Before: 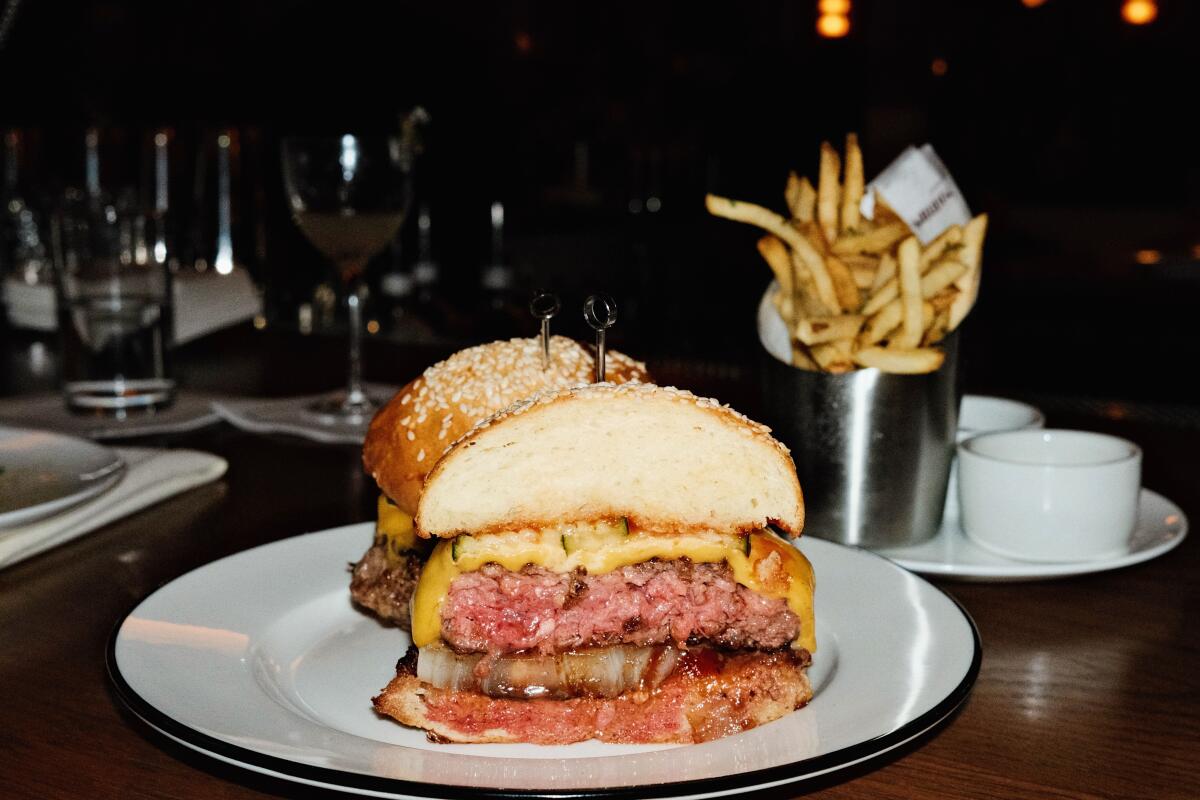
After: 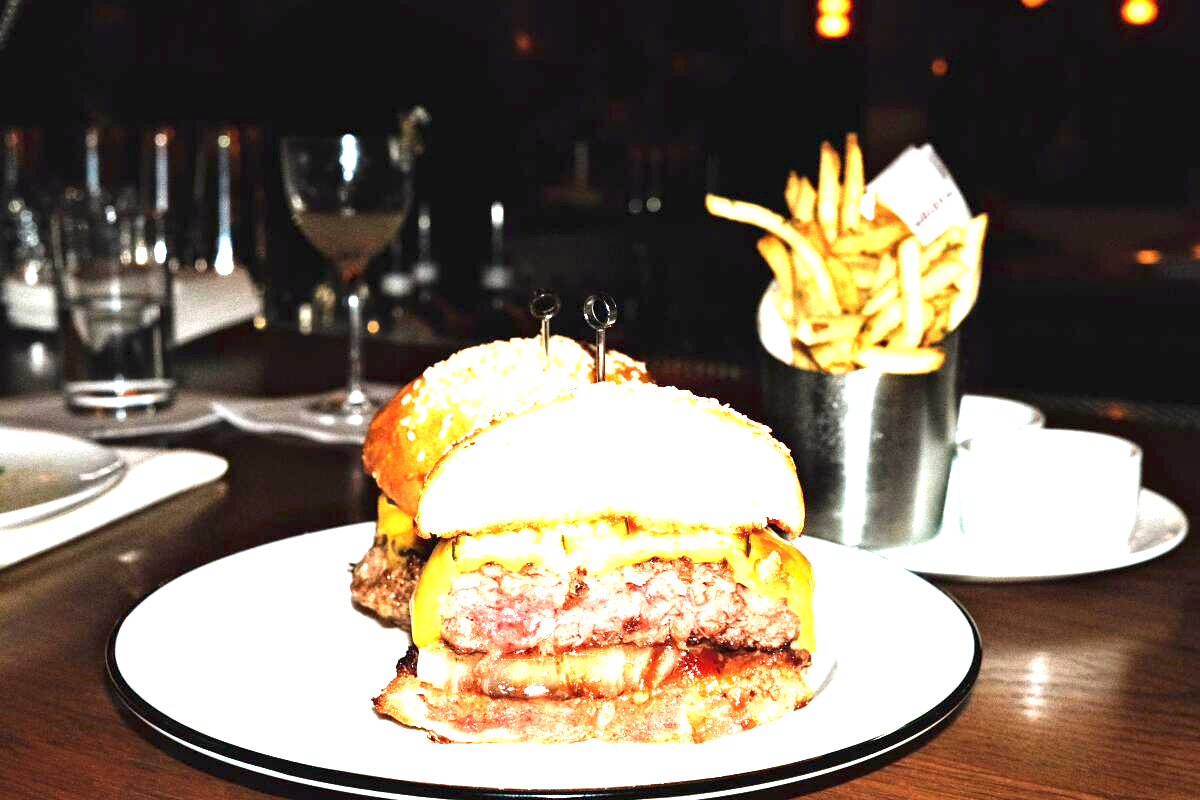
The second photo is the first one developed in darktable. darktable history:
exposure: exposure 2.273 EV, compensate highlight preservation false
